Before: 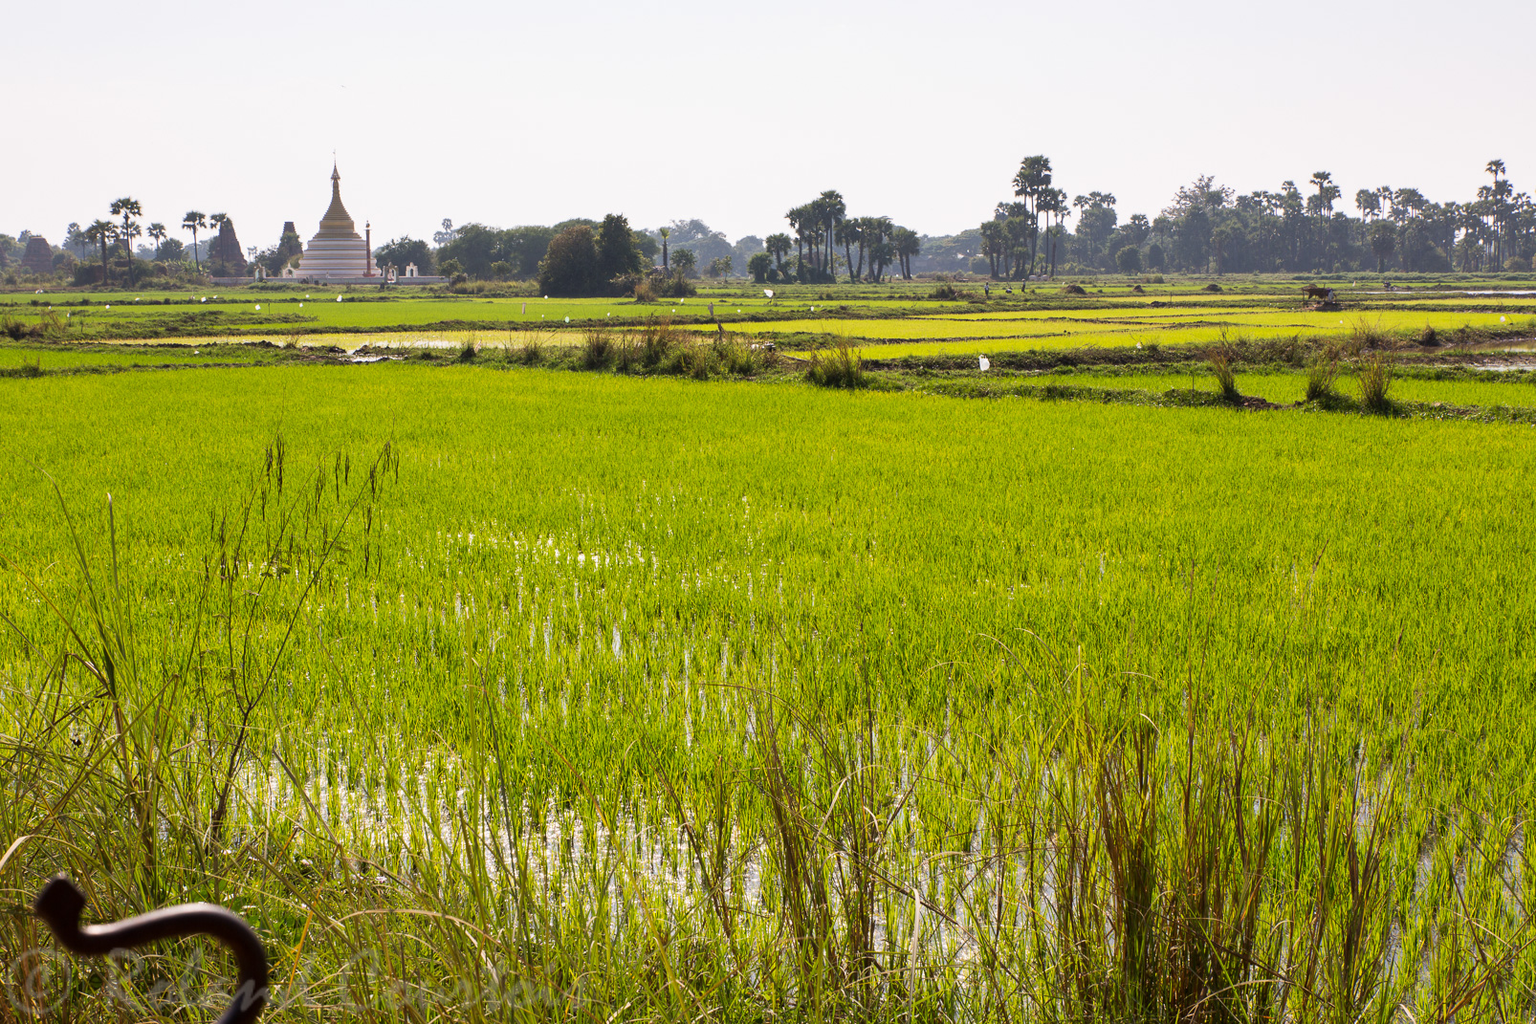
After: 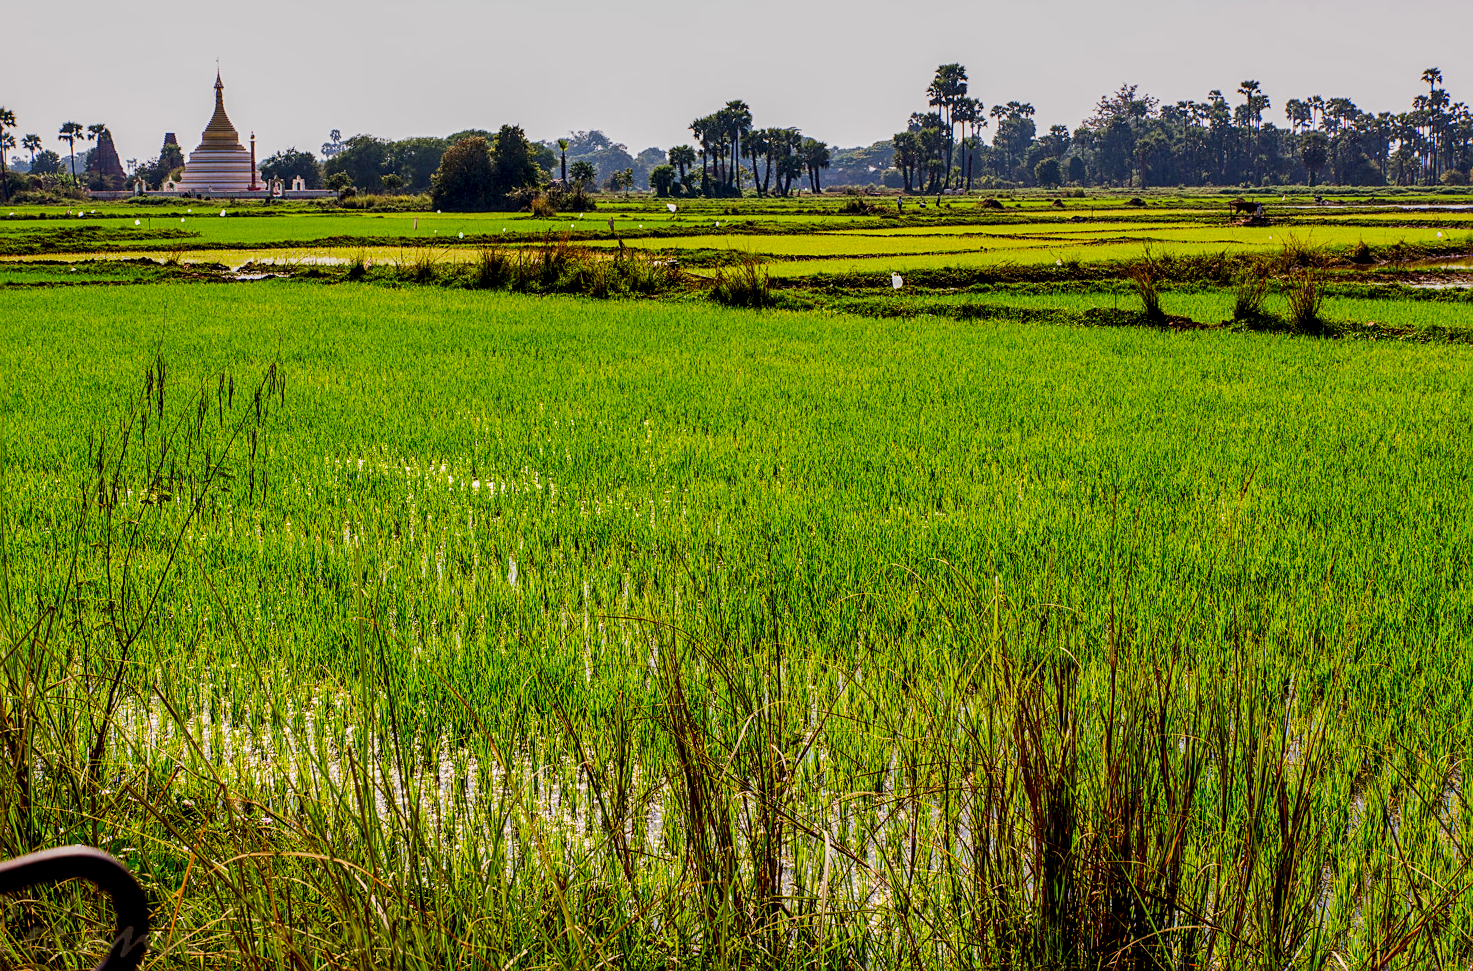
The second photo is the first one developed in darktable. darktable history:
crop and rotate: left 8.274%, top 9.336%
local contrast: highlights 78%, shadows 56%, detail 174%, midtone range 0.432
filmic rgb: black relative exposure -7.65 EV, white relative exposure 4.56 EV, hardness 3.61, contrast 0.985, add noise in highlights 0.001, color science v3 (2019), use custom middle-gray values true, contrast in highlights soft
sharpen: on, module defaults
color correction: highlights b* -0.001, saturation 1.84
contrast brightness saturation: contrast 0.069, brightness -0.131, saturation 0.053
